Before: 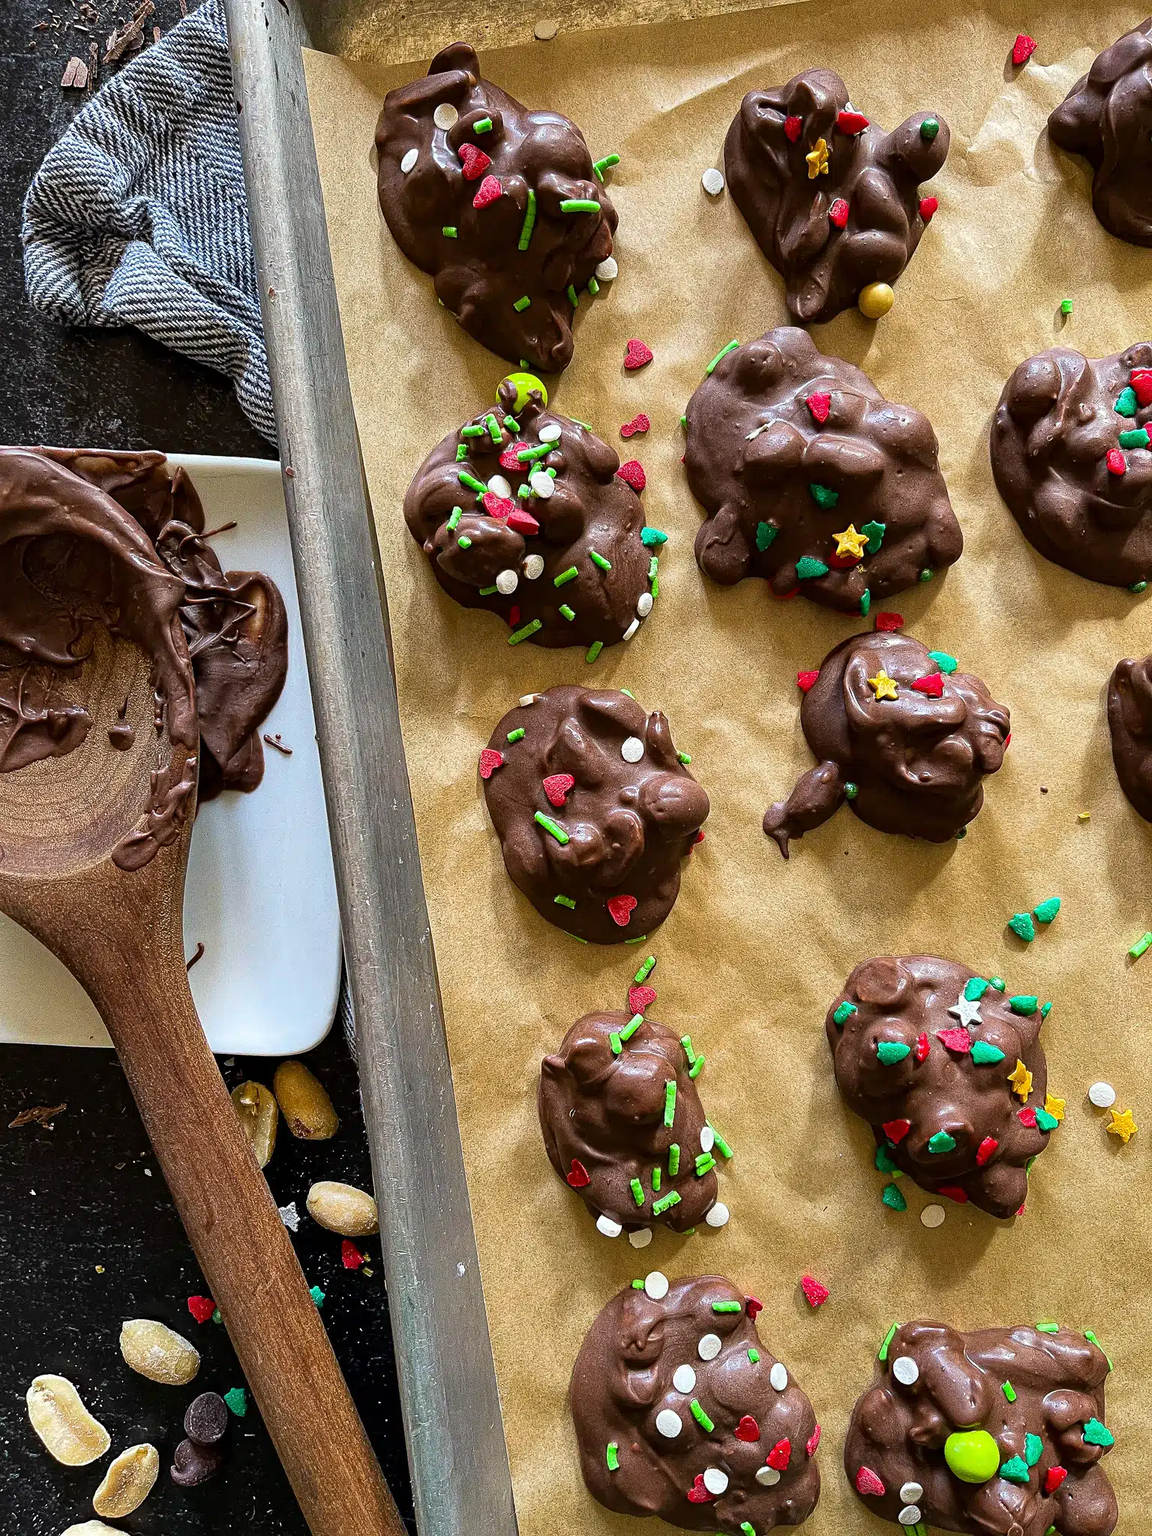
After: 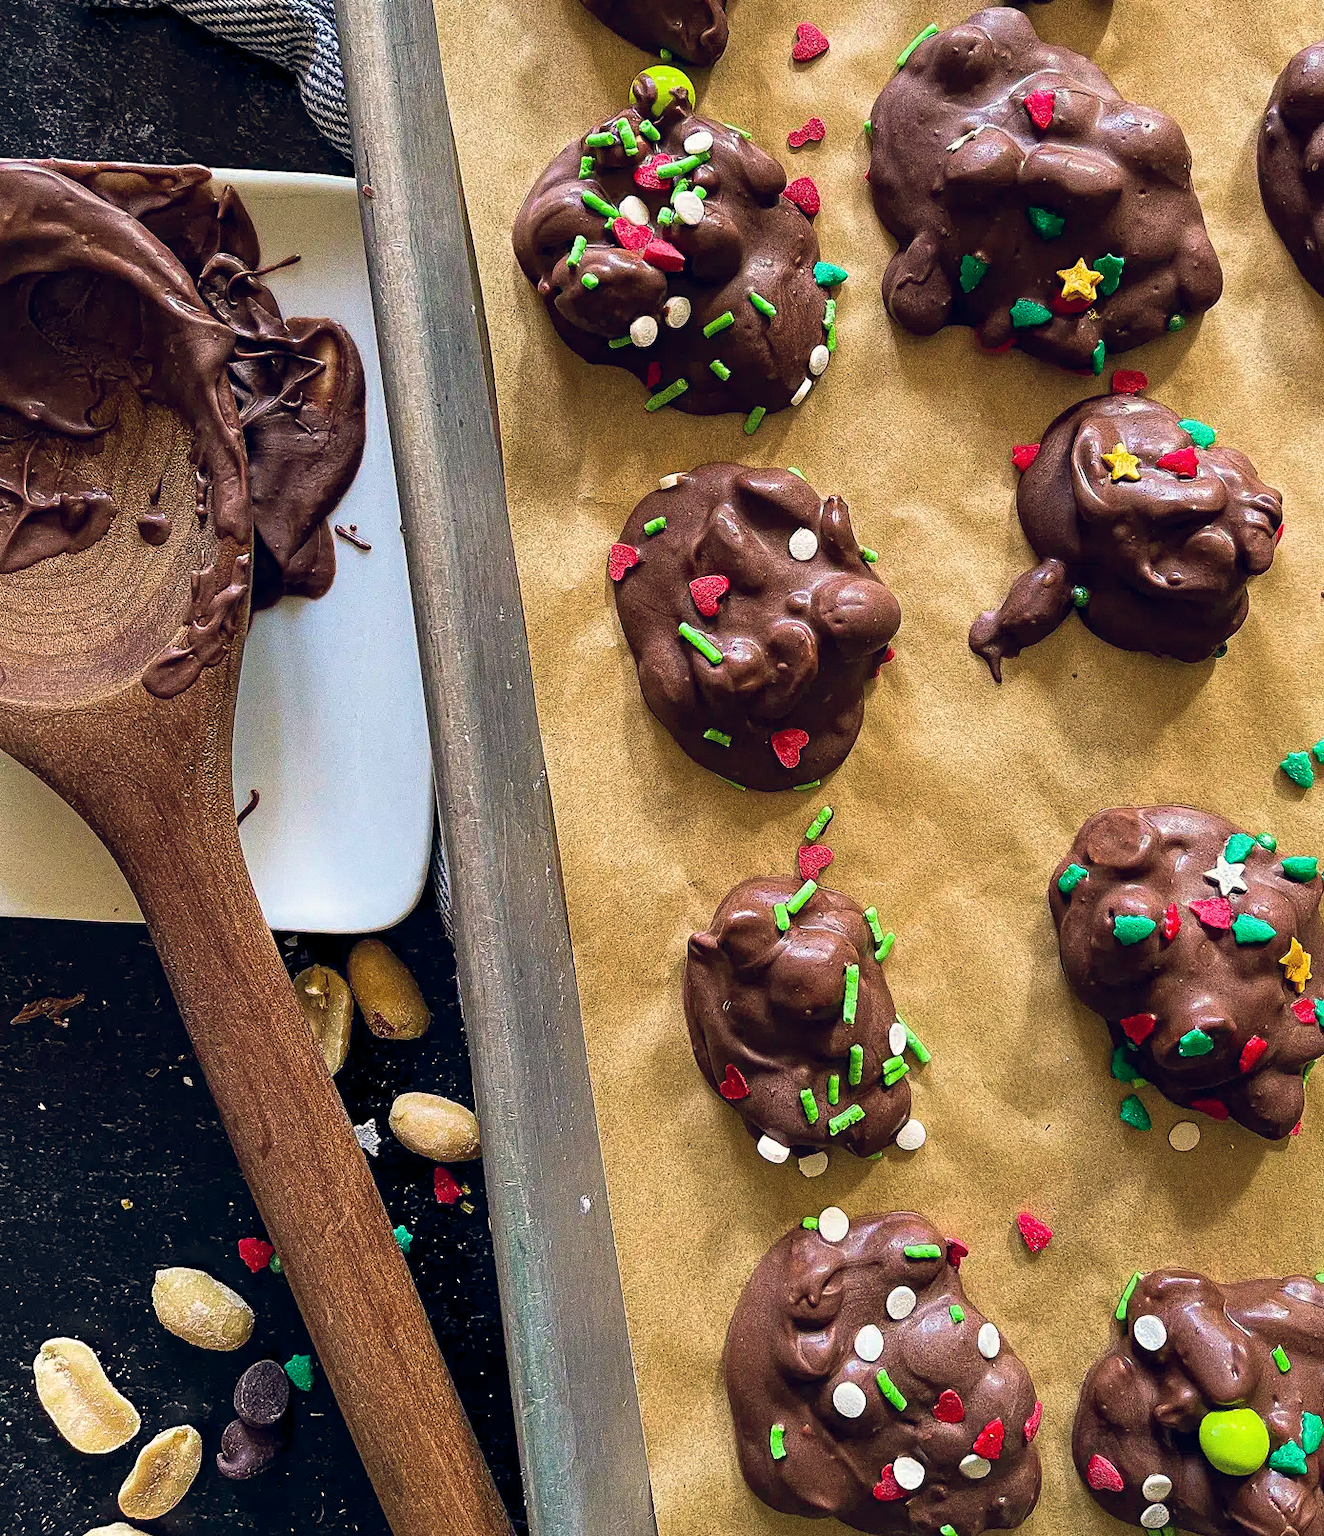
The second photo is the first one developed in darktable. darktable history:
grain: coarseness 0.09 ISO
velvia: on, module defaults
color balance rgb: shadows lift › hue 87.51°, highlights gain › chroma 1.62%, highlights gain › hue 55.1°, global offset › chroma 0.1%, global offset › hue 253.66°, linear chroma grading › global chroma 0.5%
crop: top 20.916%, right 9.437%, bottom 0.316%
